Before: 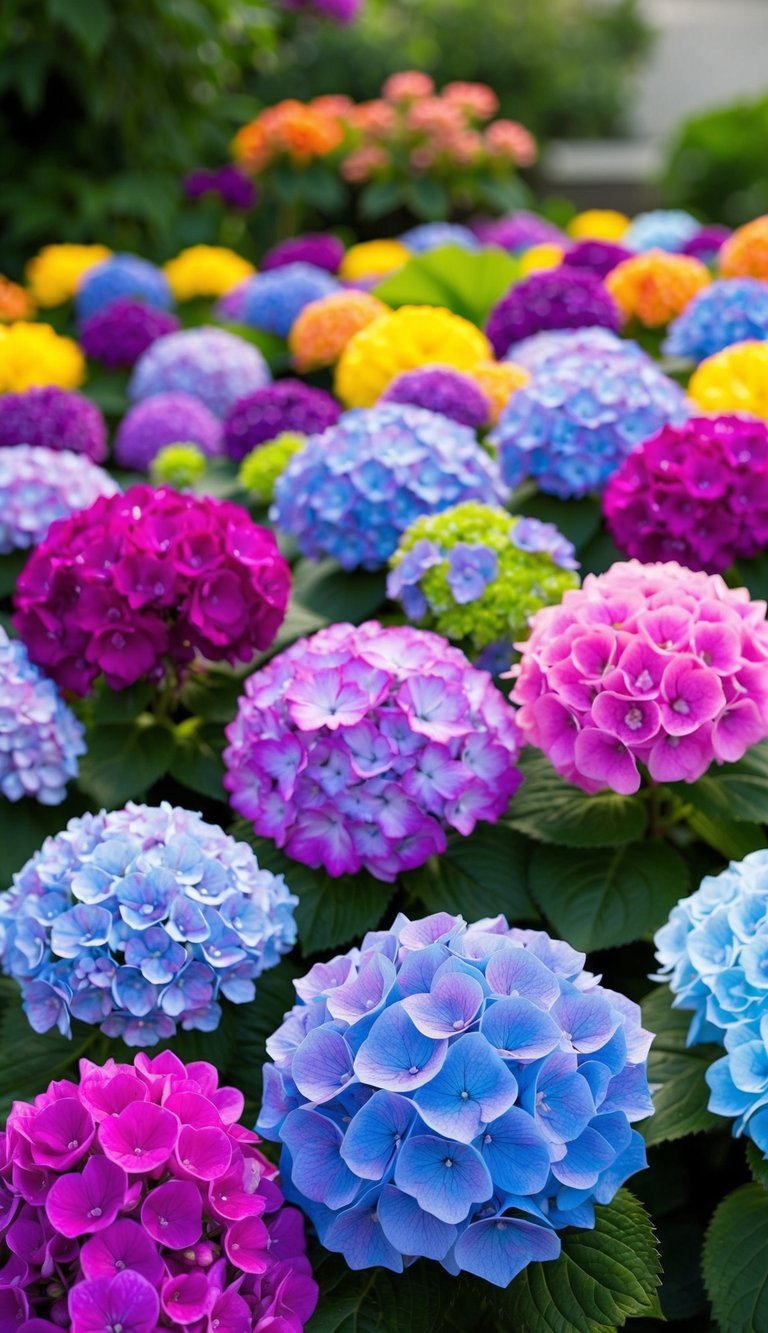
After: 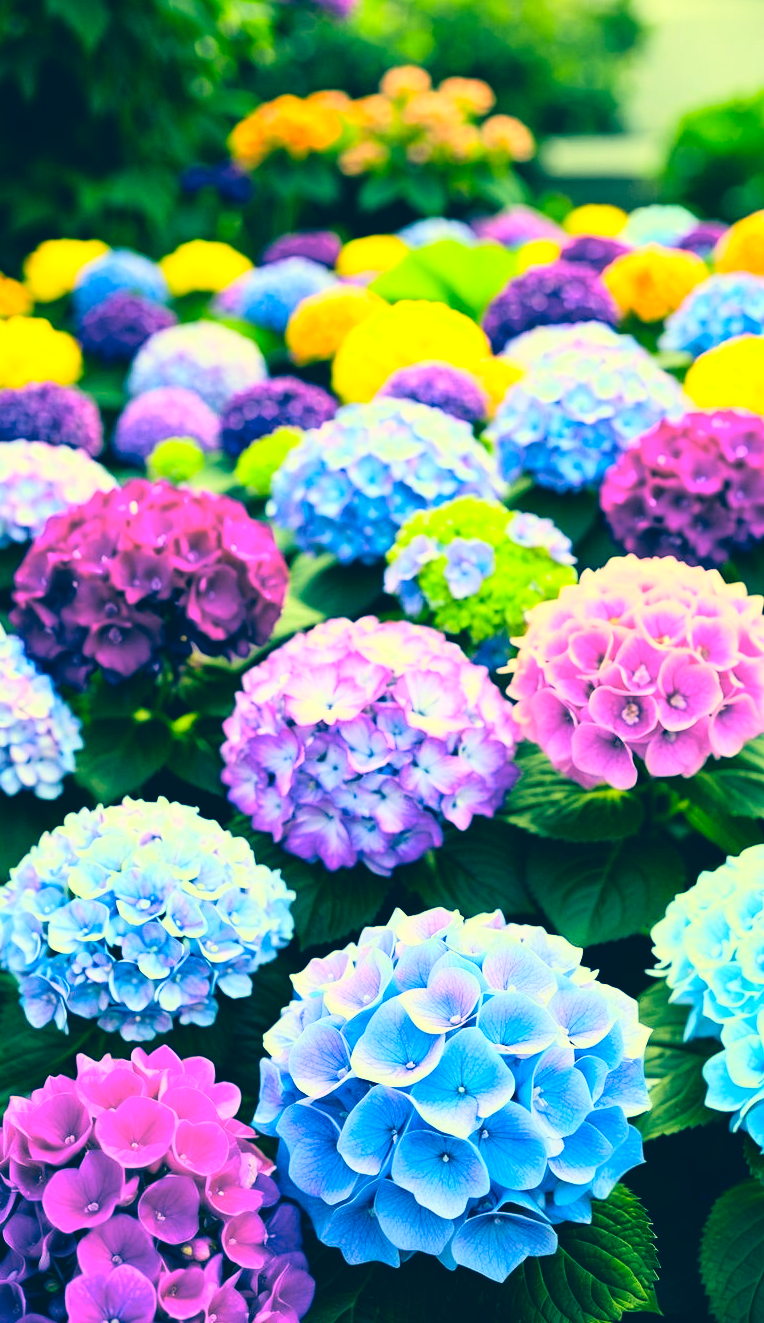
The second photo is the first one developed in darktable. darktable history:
crop and rotate: left 0.503%, top 0.397%, bottom 0.289%
base curve: curves: ch0 [(0, 0) (0.007, 0.004) (0.027, 0.03) (0.046, 0.07) (0.207, 0.54) (0.442, 0.872) (0.673, 0.972) (1, 1)]
color correction: highlights a* -15.46, highlights b* 39.98, shadows a* -39.99, shadows b* -26.84
